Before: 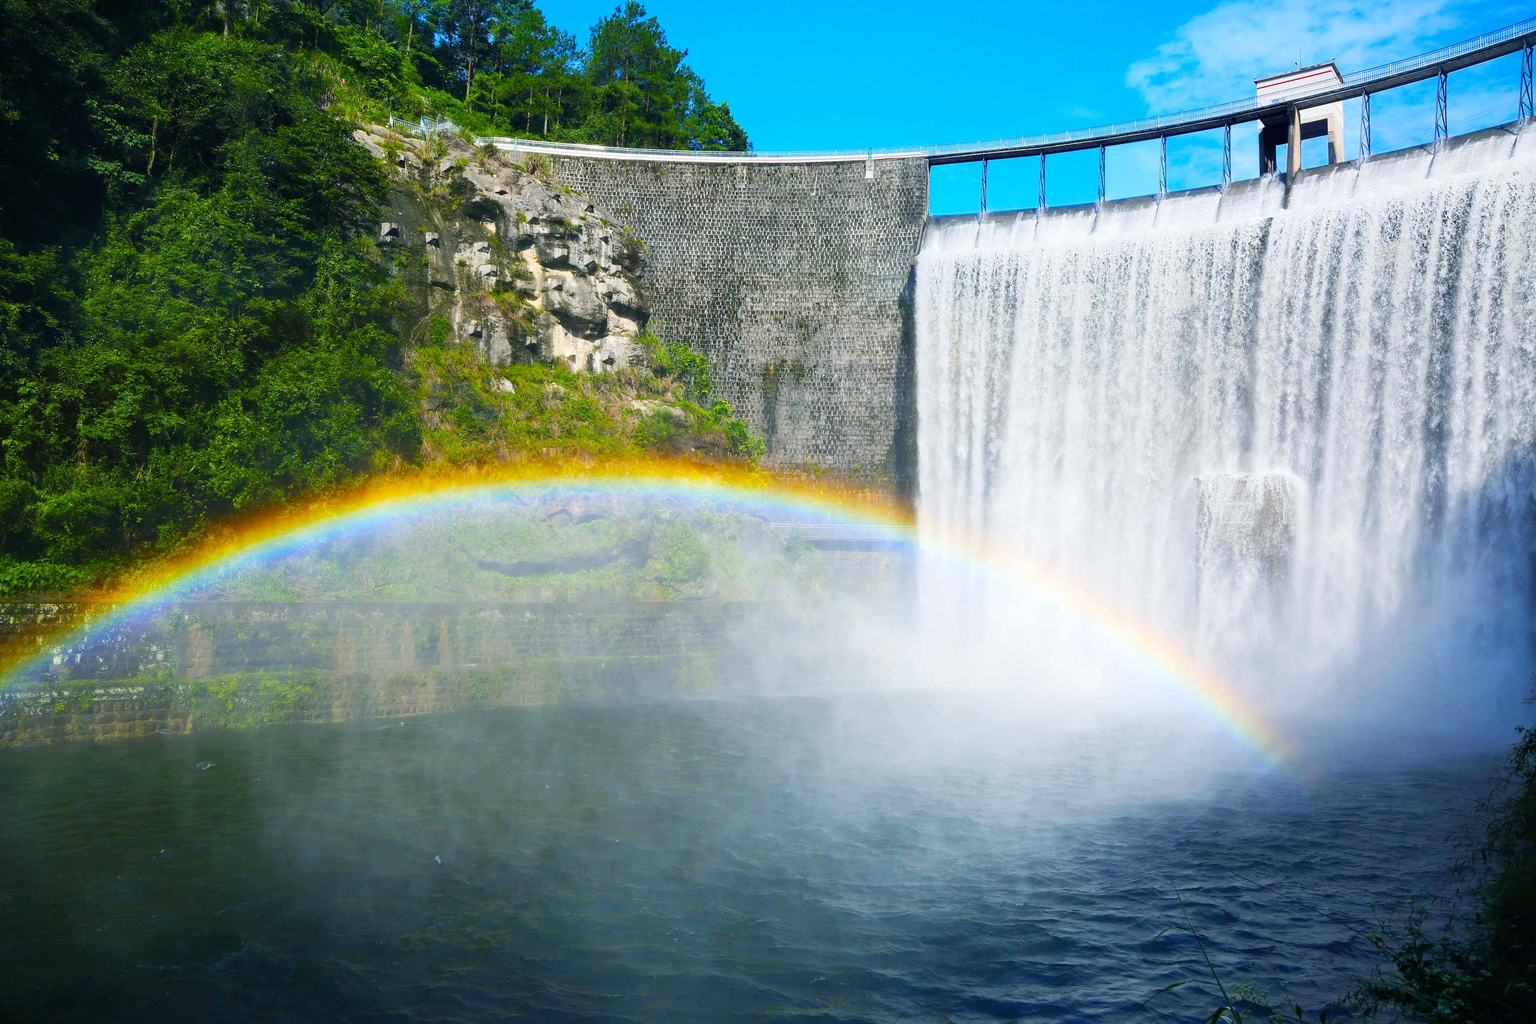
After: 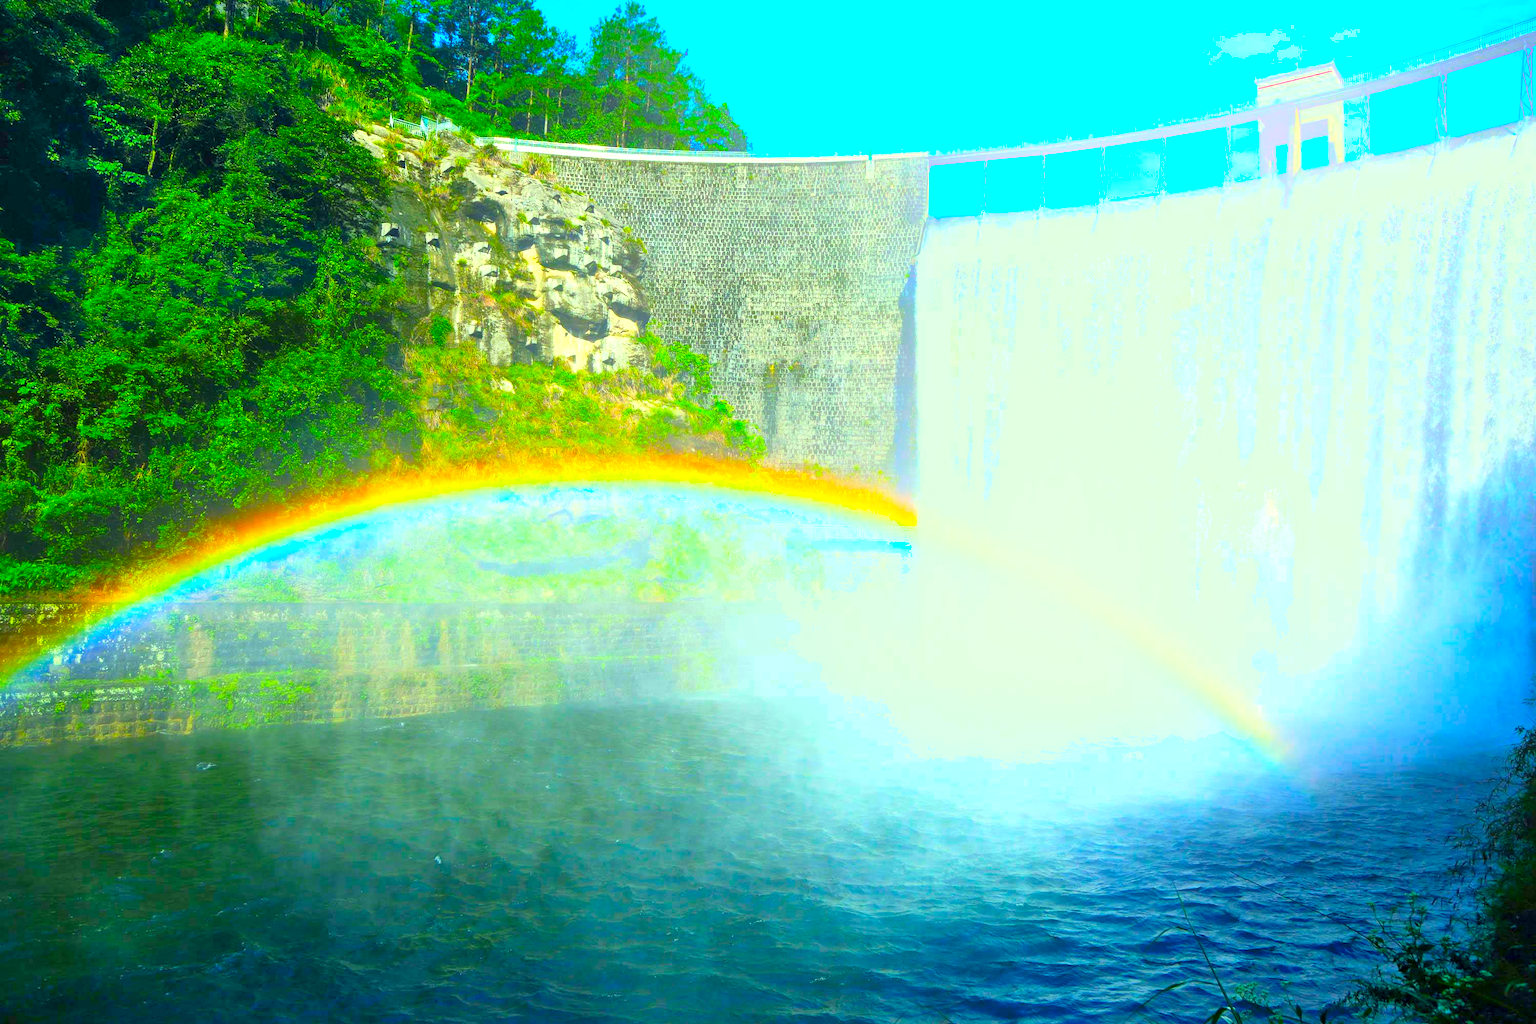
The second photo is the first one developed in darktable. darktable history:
exposure: exposure 0.722 EV, compensate highlight preservation false
local contrast: mode bilateral grid, contrast 20, coarseness 50, detail 132%, midtone range 0.2
color correction: highlights a* -10.77, highlights b* 9.8, saturation 1.72
bloom: size 40%
shadows and highlights: shadows 53, soften with gaussian
